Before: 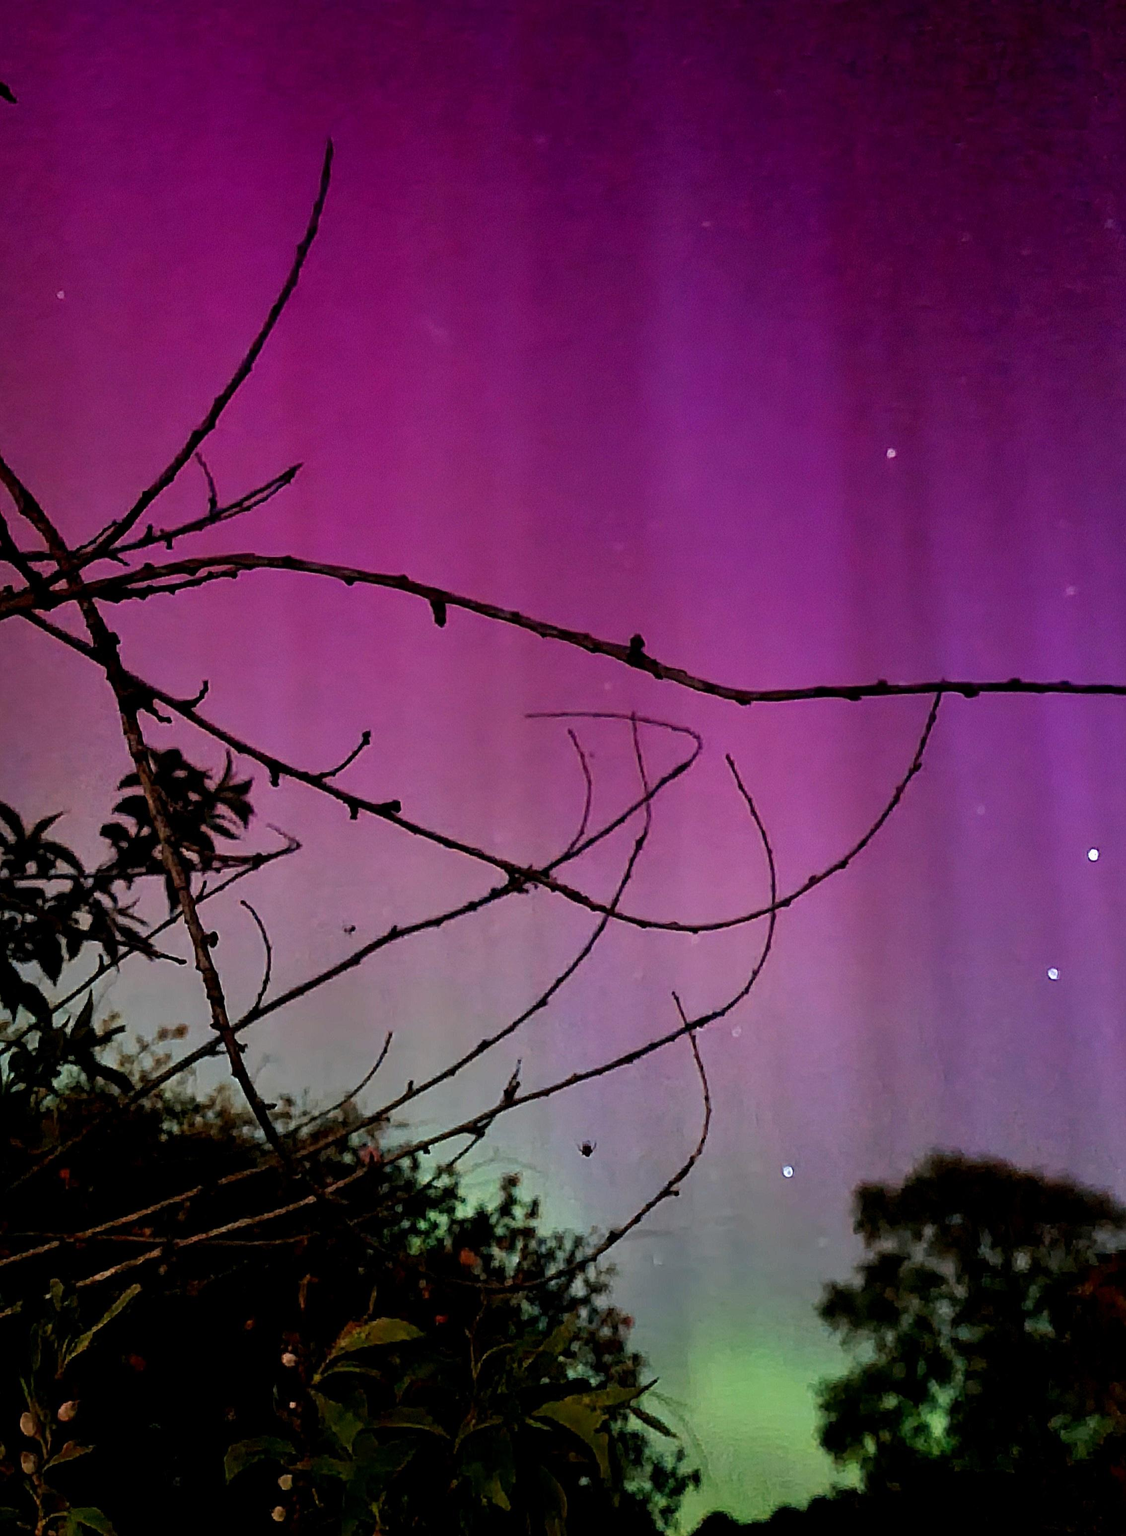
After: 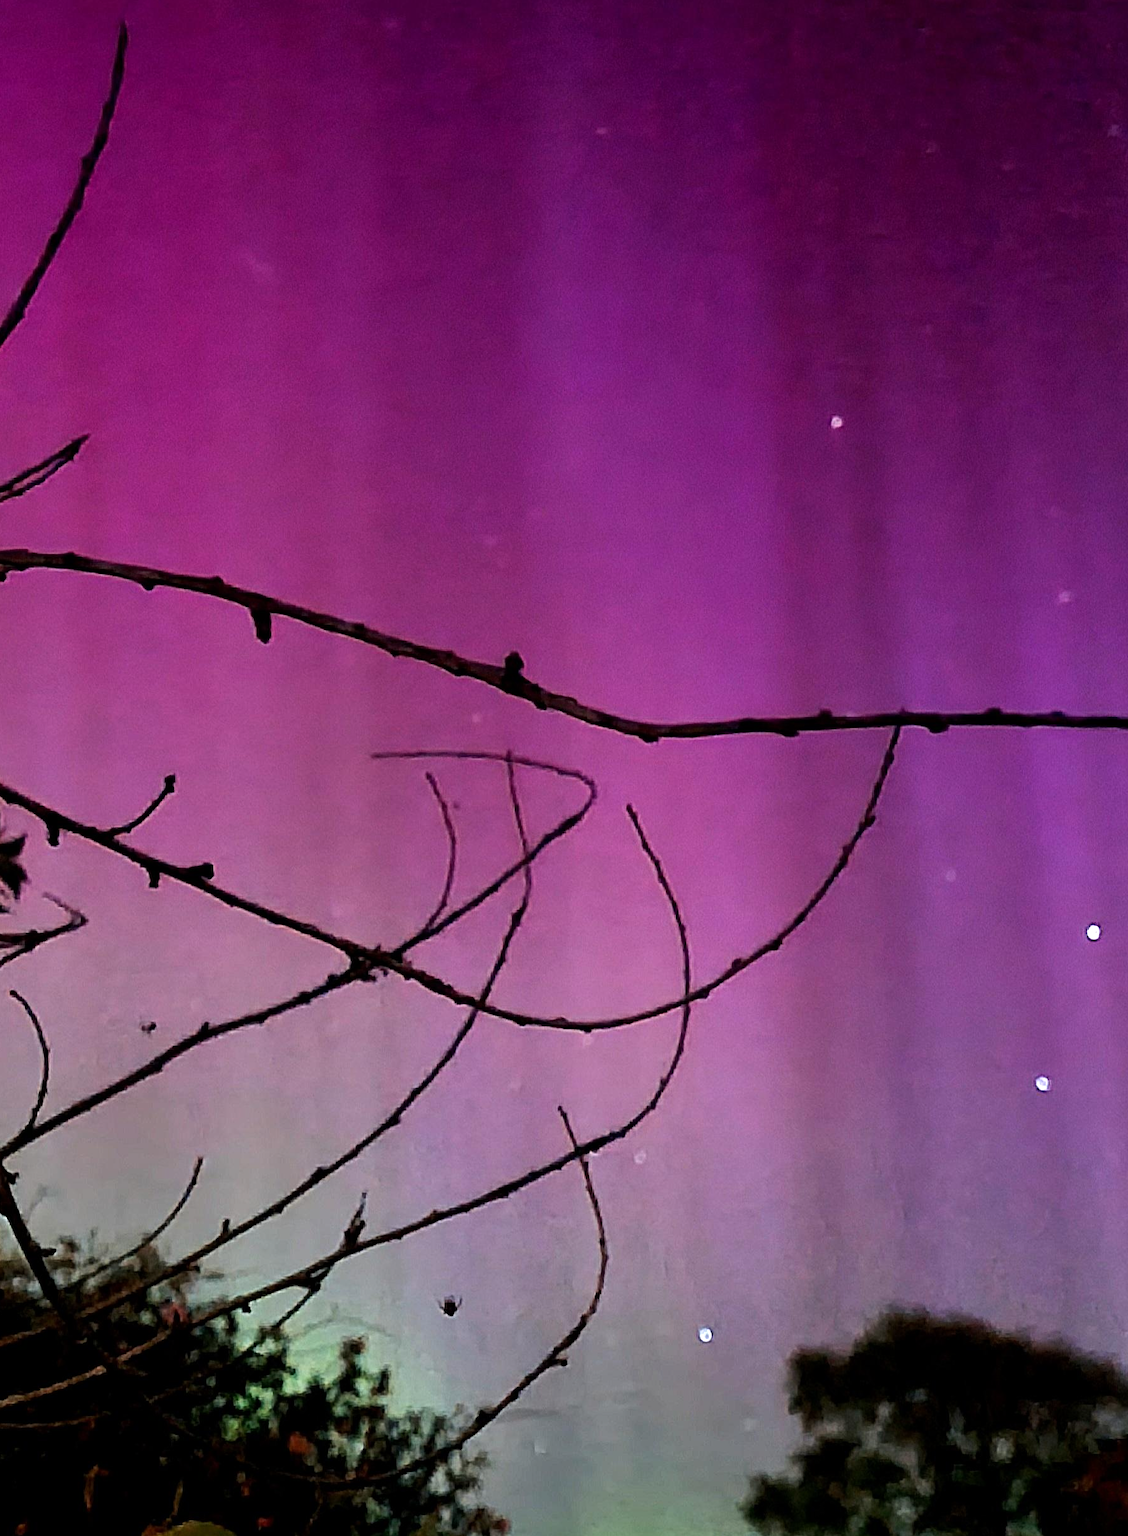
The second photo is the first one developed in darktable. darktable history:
crop and rotate: left 20.74%, top 7.912%, right 0.375%, bottom 13.378%
tone equalizer: -8 EV -0.417 EV, -7 EV -0.389 EV, -6 EV -0.333 EV, -5 EV -0.222 EV, -3 EV 0.222 EV, -2 EV 0.333 EV, -1 EV 0.389 EV, +0 EV 0.417 EV, edges refinement/feathering 500, mask exposure compensation -1.57 EV, preserve details no
